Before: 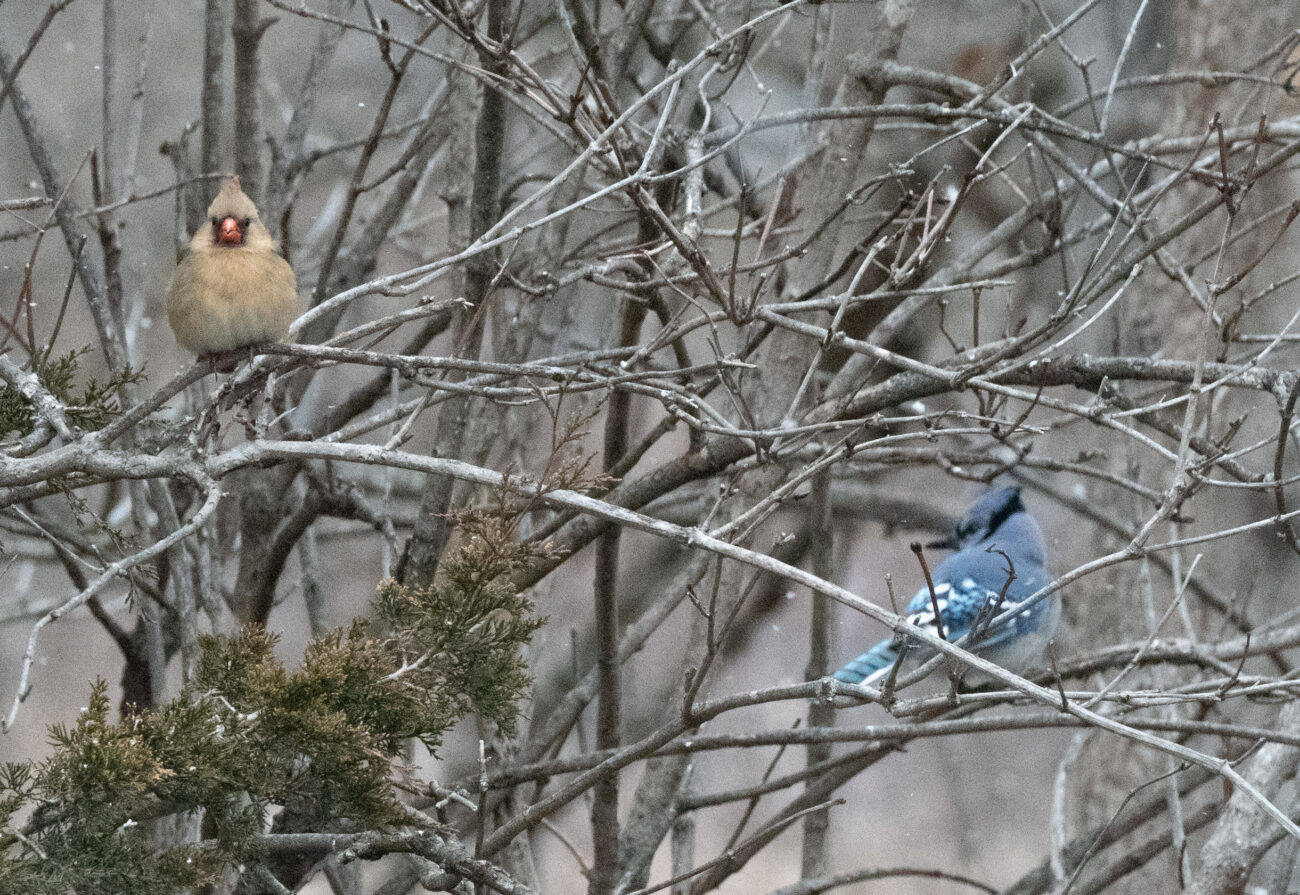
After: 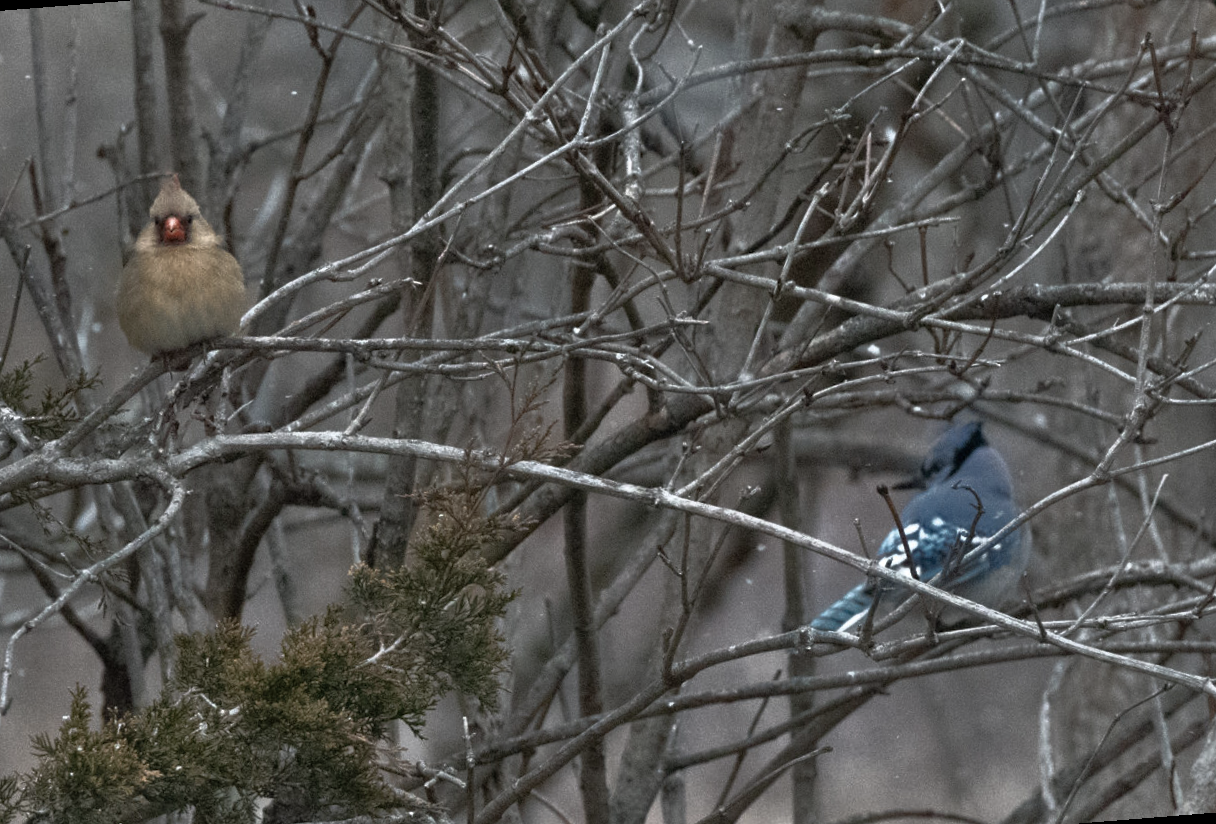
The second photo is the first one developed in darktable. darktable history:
base curve: curves: ch0 [(0, 0) (0.564, 0.291) (0.802, 0.731) (1, 1)]
shadows and highlights: soften with gaussian
rotate and perspective: rotation -4.57°, crop left 0.054, crop right 0.944, crop top 0.087, crop bottom 0.914
